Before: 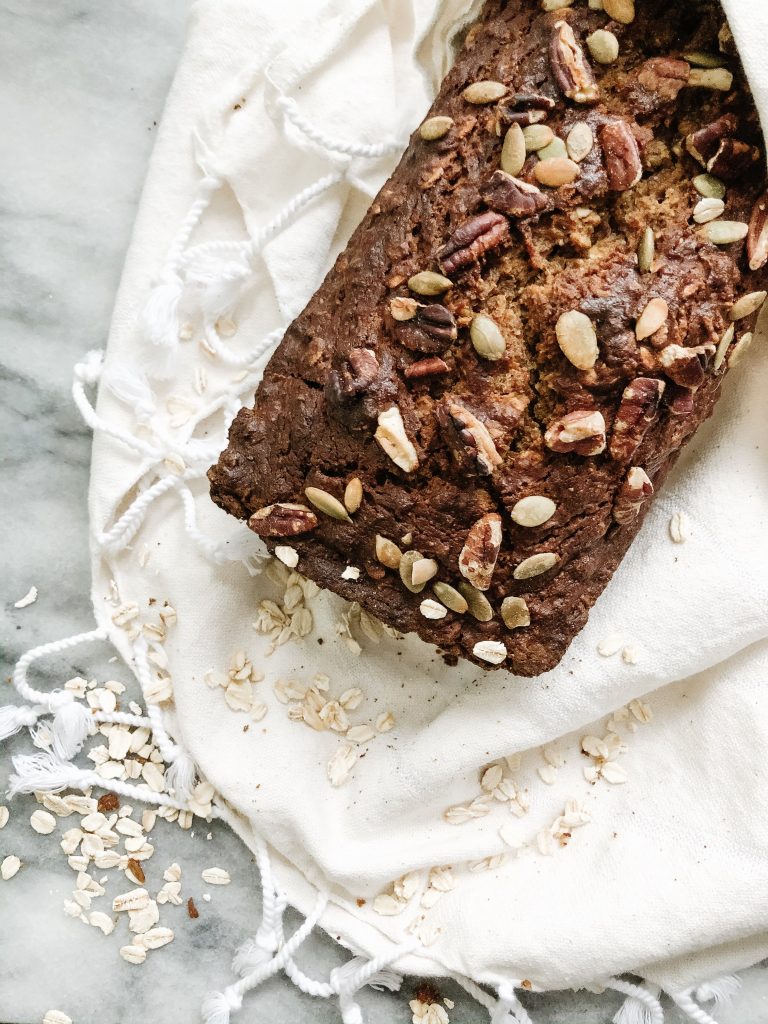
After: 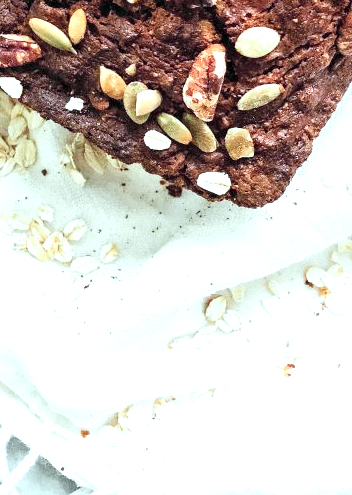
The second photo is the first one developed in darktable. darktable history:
exposure: black level correction 0, exposure 1 EV, compensate highlight preservation false
contrast brightness saturation: contrast 0.07, brightness 0.08, saturation 0.18
local contrast: mode bilateral grid, contrast 30, coarseness 25, midtone range 0.2
color balance: gamma [0.9, 0.988, 0.975, 1.025], gain [1.05, 1, 1, 1]
crop: left 35.976%, top 45.819%, right 18.162%, bottom 5.807%
white balance: red 0.925, blue 1.046
tone curve: curves: ch0 [(0, 0) (0.822, 0.825) (0.994, 0.955)]; ch1 [(0, 0) (0.226, 0.261) (0.383, 0.397) (0.46, 0.46) (0.498, 0.479) (0.524, 0.523) (0.578, 0.575) (1, 1)]; ch2 [(0, 0) (0.438, 0.456) (0.5, 0.498) (0.547, 0.515) (0.597, 0.58) (0.629, 0.603) (1, 1)], color space Lab, independent channels, preserve colors none
